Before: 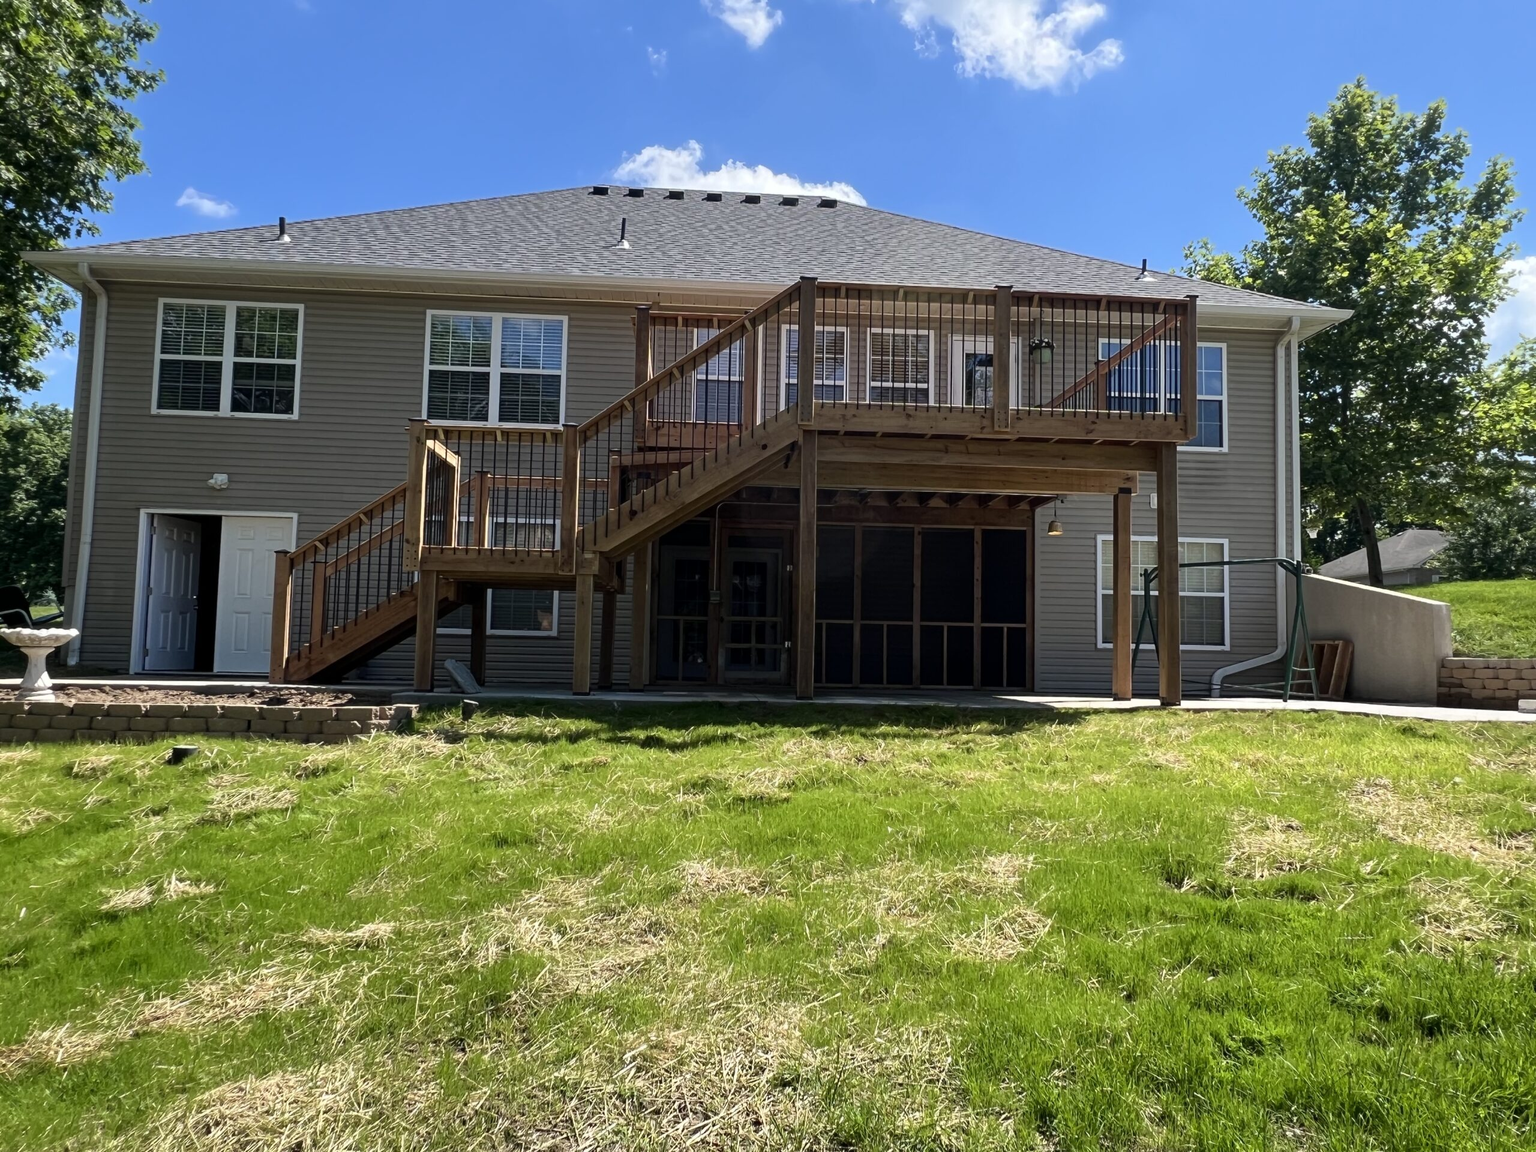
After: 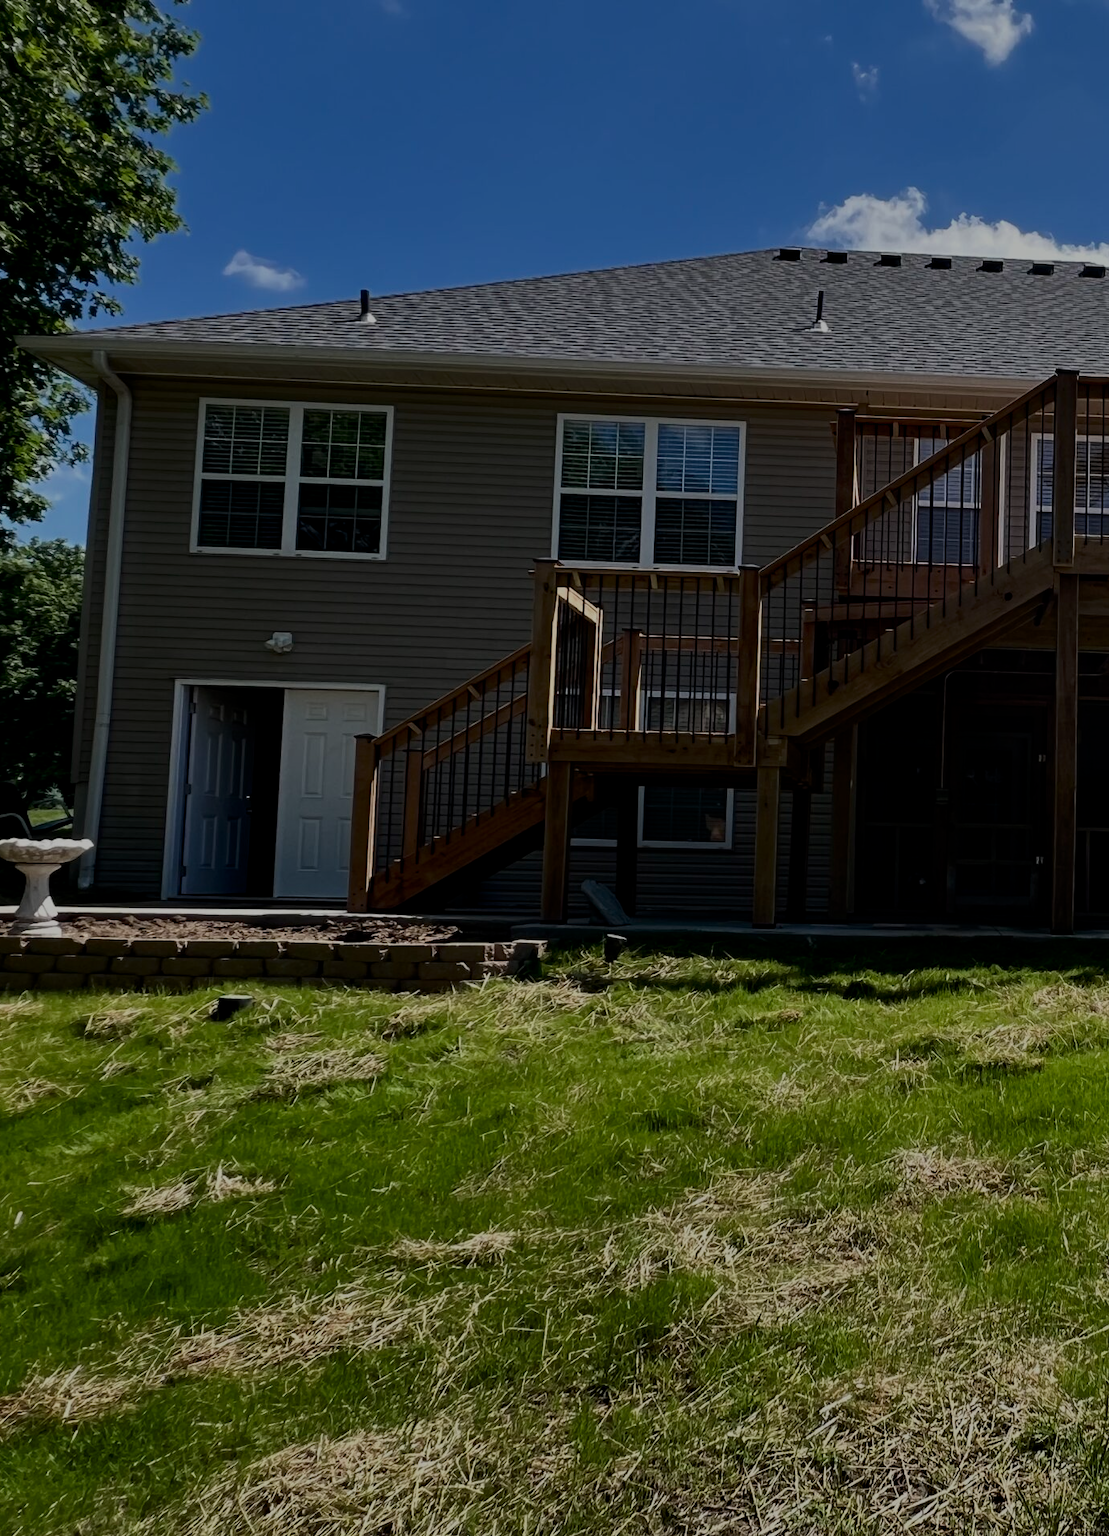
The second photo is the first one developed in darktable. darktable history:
contrast brightness saturation: contrast 0.22
contrast equalizer: octaves 7, y [[0.528 ×6], [0.514 ×6], [0.362 ×6], [0 ×6], [0 ×6]]
exposure: exposure -1.48 EV, compensate highlight preservation false
crop: left 0.594%, right 45.225%, bottom 0.079%
filmic rgb: black relative exposure -15.02 EV, white relative exposure 3 EV, target black luminance 0%, hardness 9.33, latitude 98.6%, contrast 0.916, shadows ↔ highlights balance 0.439%
